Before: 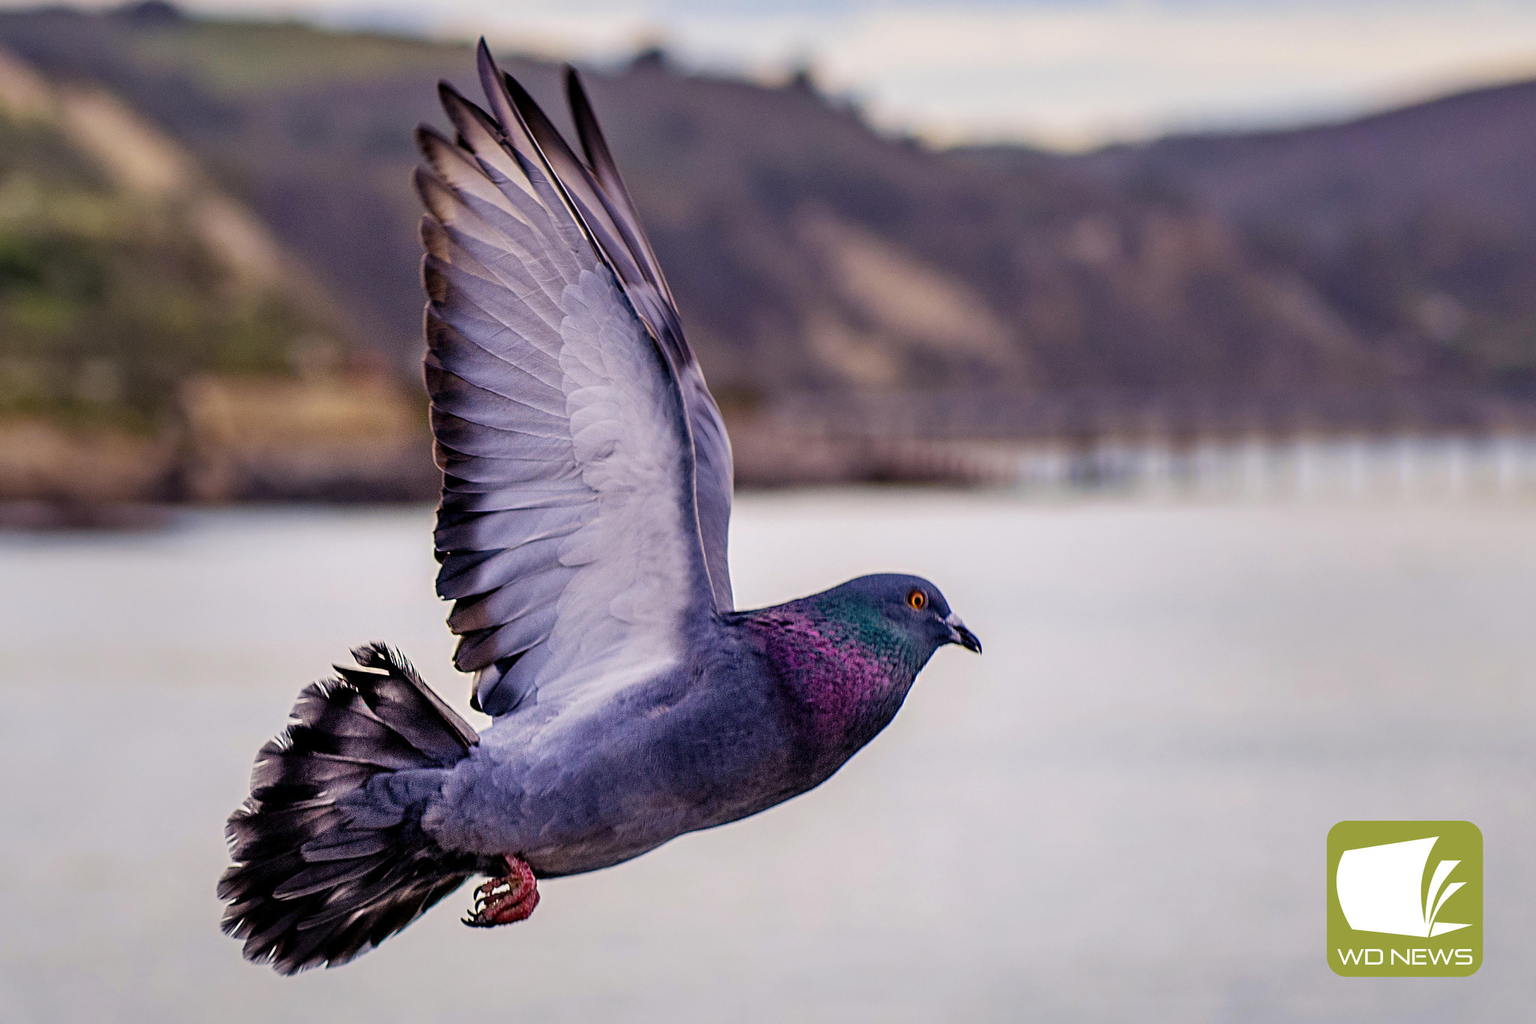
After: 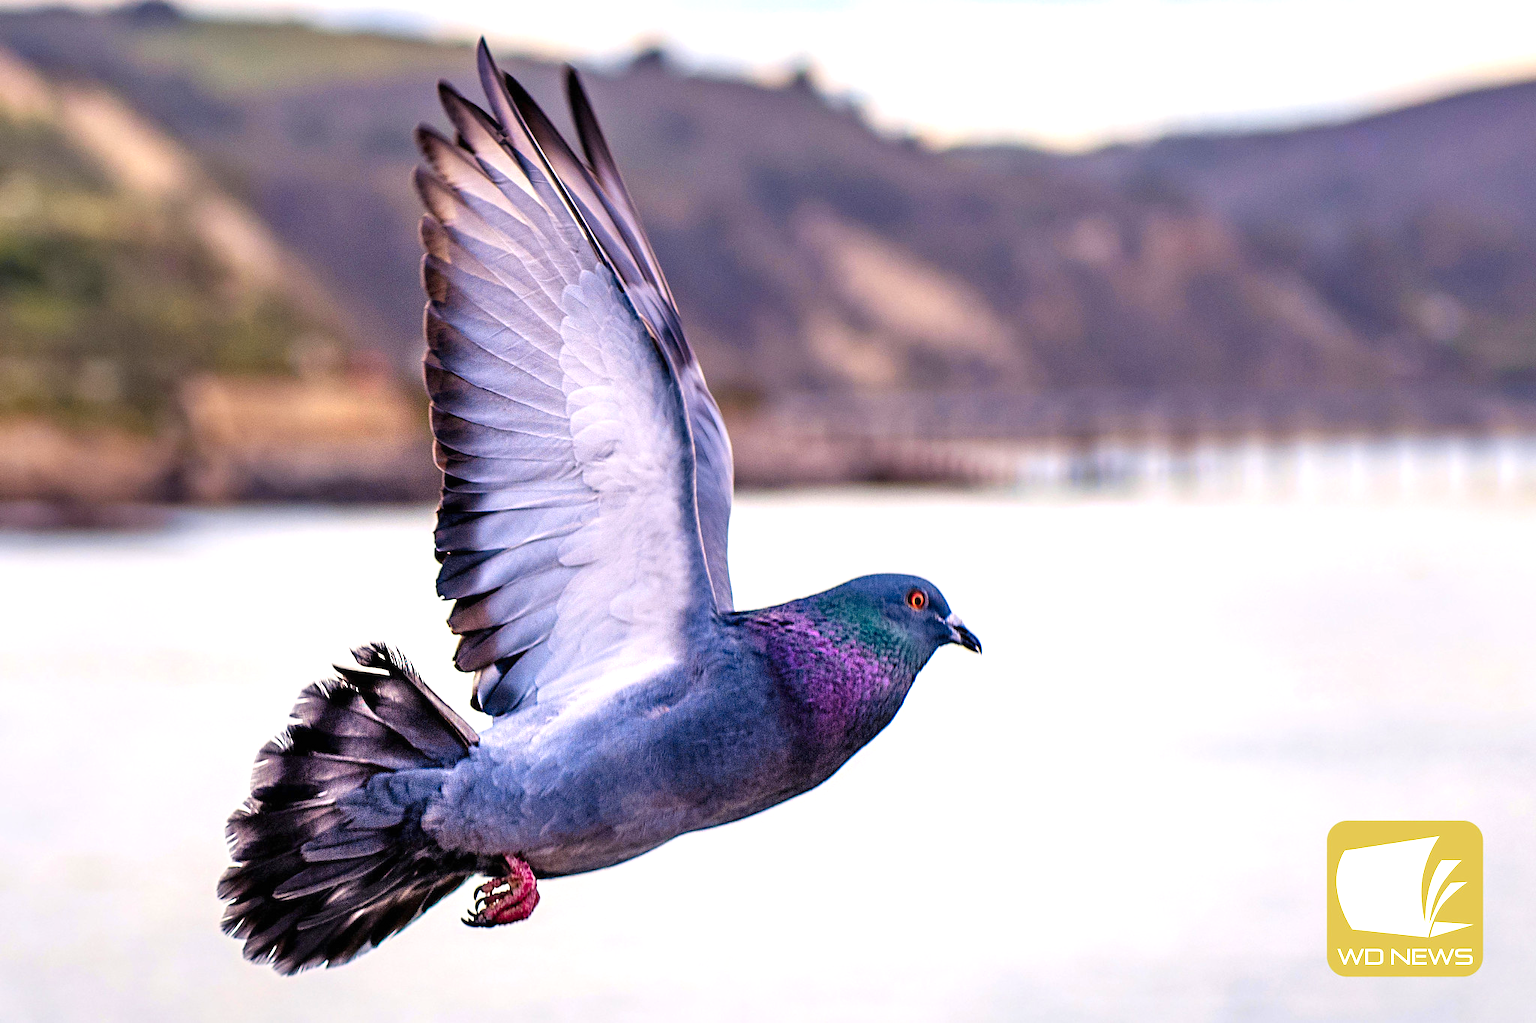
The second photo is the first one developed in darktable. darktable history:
color zones: curves: ch1 [(0.29, 0.492) (0.373, 0.185) (0.509, 0.481)]; ch2 [(0.25, 0.462) (0.749, 0.457)], mix 40.67%
exposure: black level correction 0, exposure 0.9 EV, compensate exposure bias true, compensate highlight preservation false
